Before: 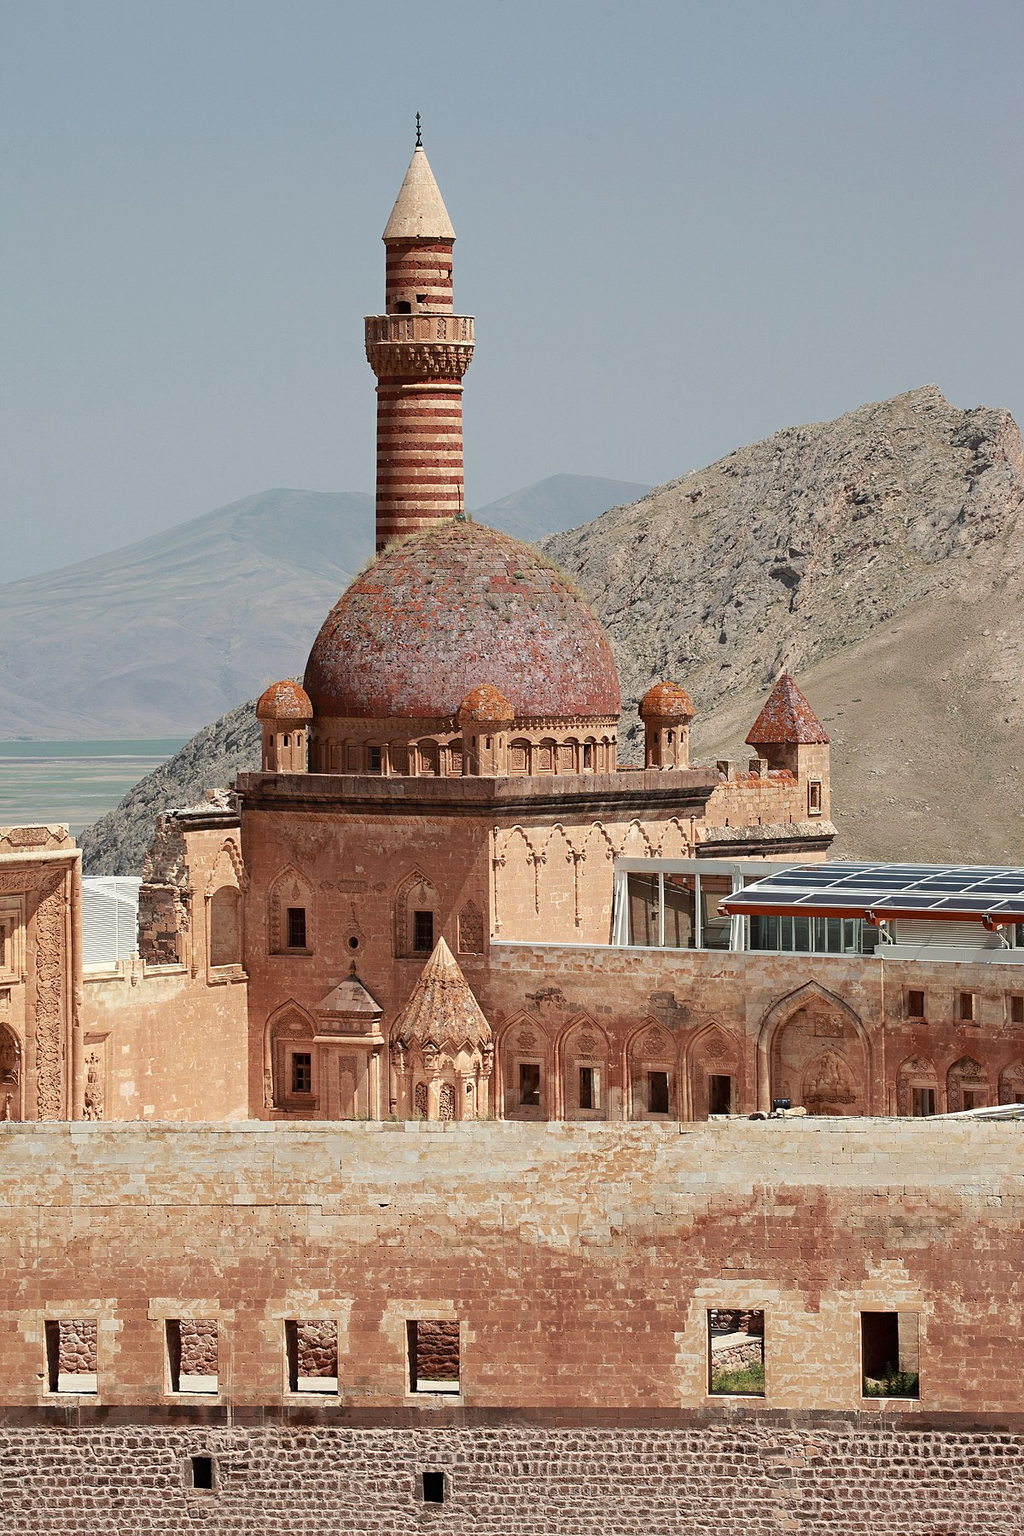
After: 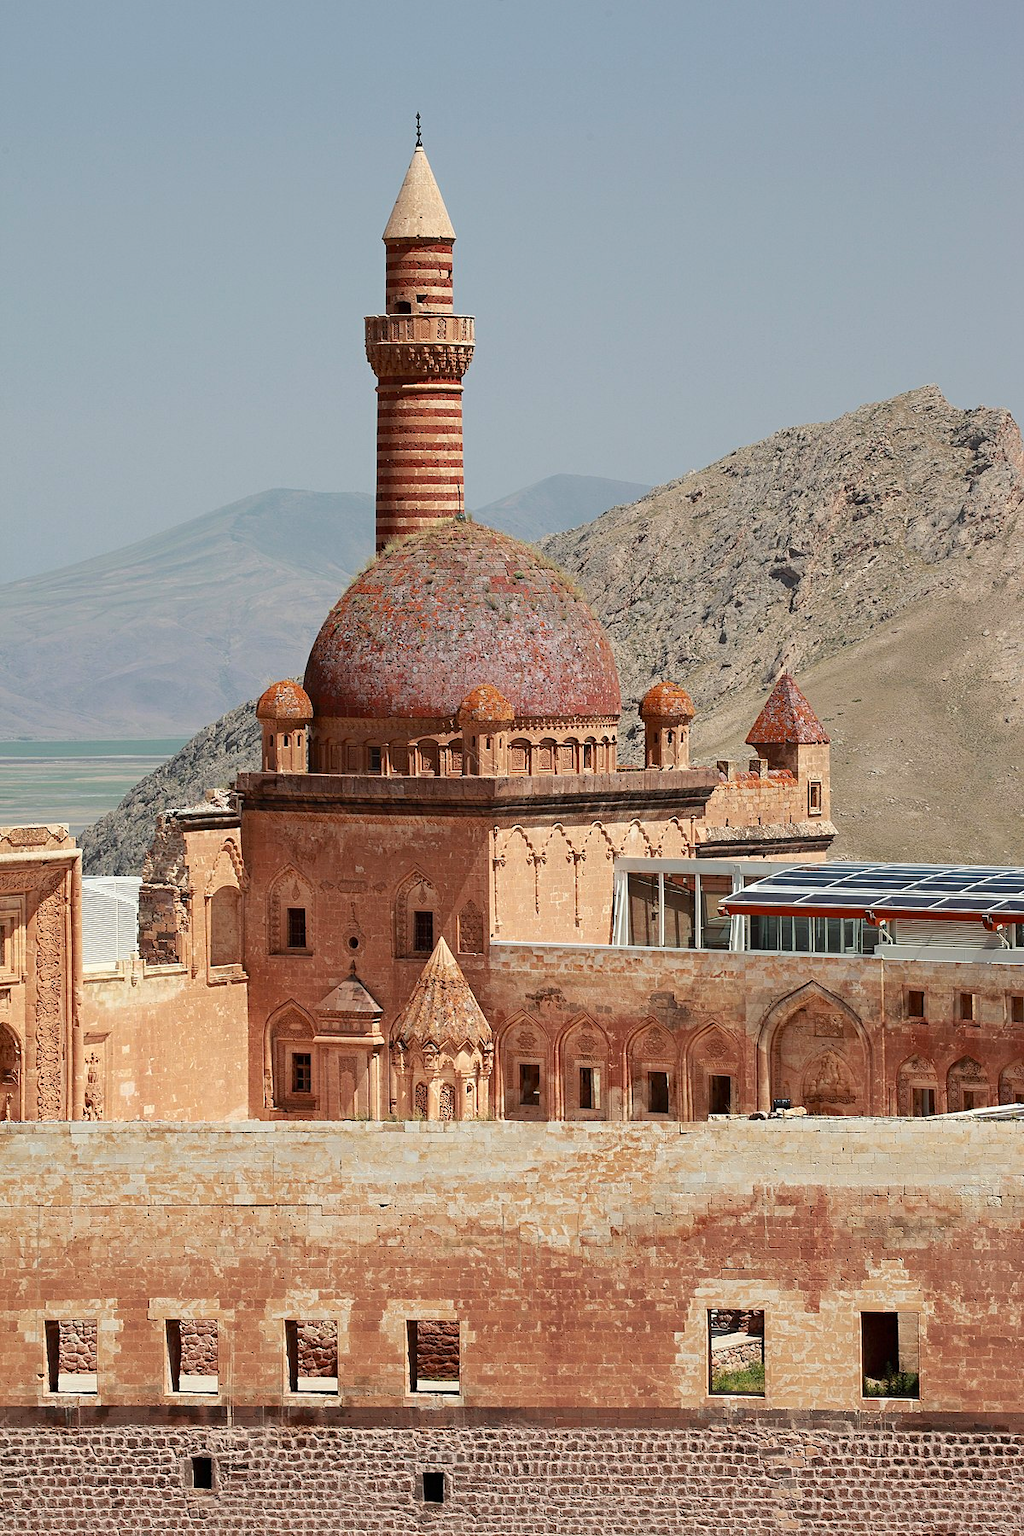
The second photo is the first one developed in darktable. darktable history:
contrast brightness saturation: contrast 0.037, saturation 0.163
